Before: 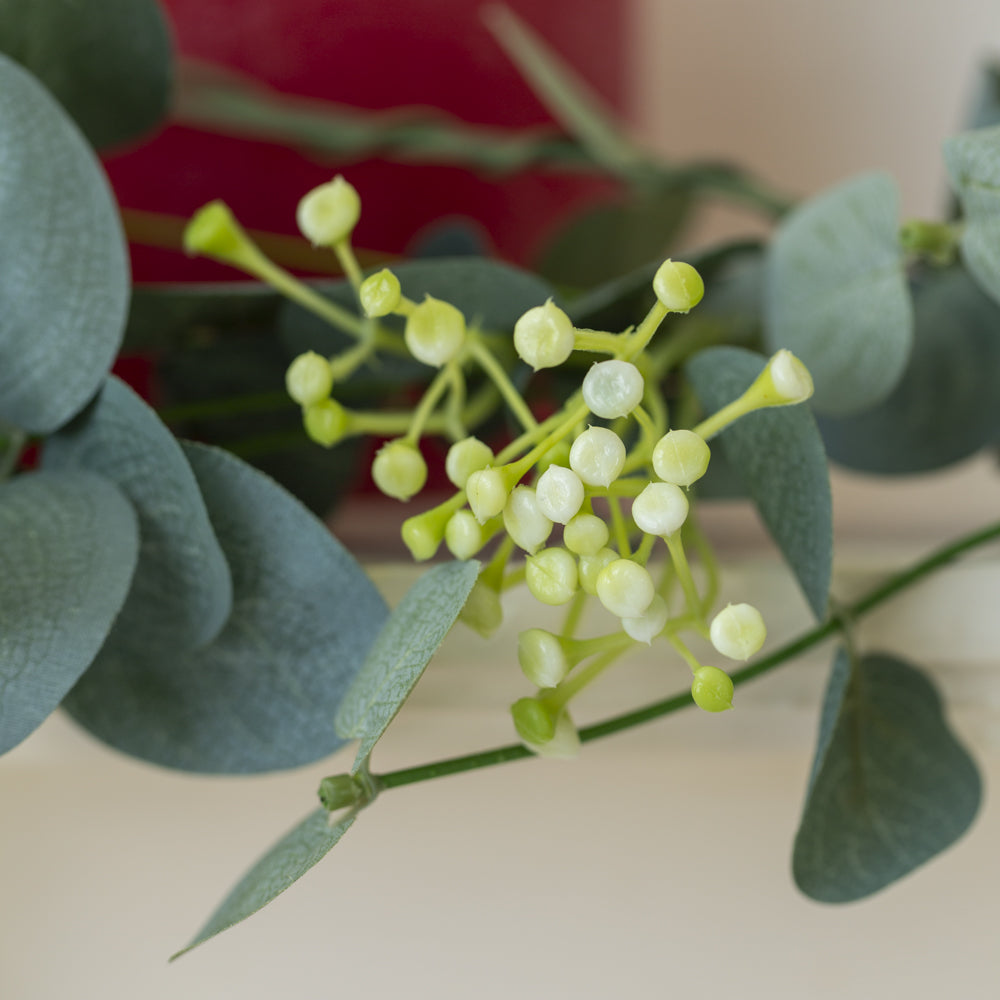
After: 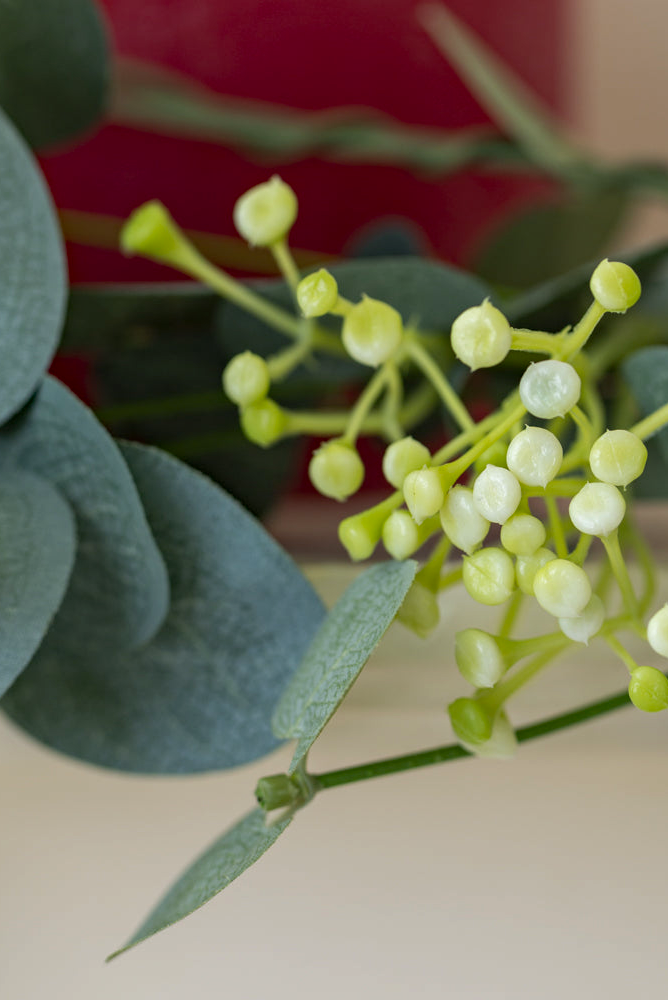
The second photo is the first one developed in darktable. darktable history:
haze removal: compatibility mode true, adaptive false
crop and rotate: left 6.386%, right 26.783%
